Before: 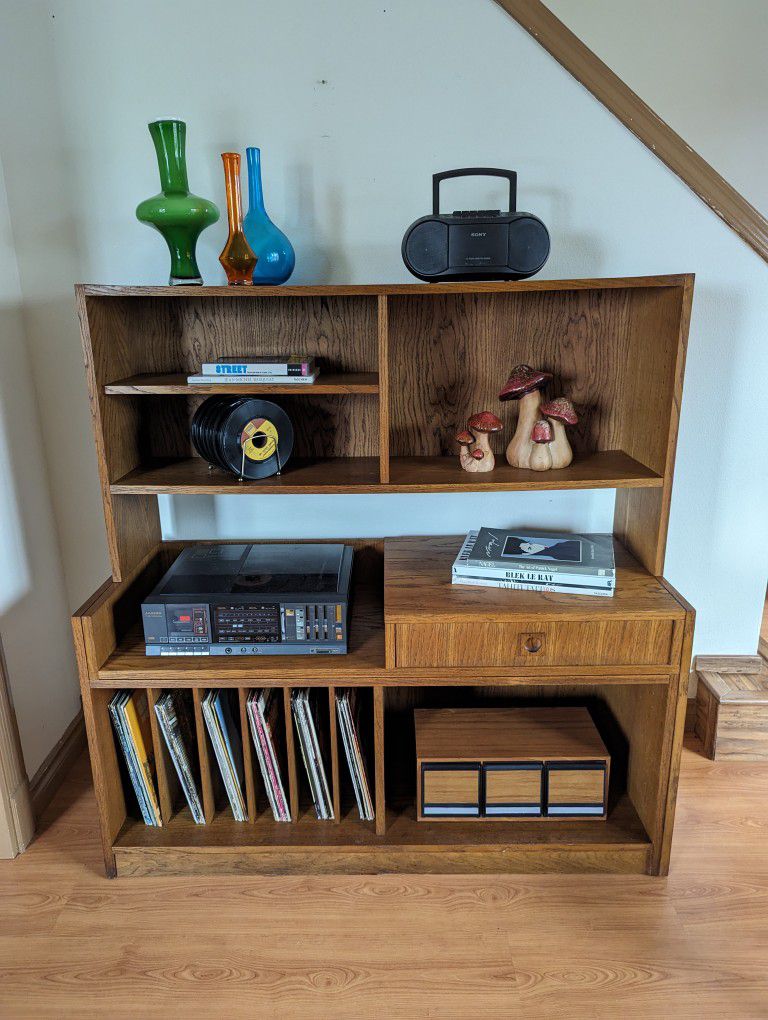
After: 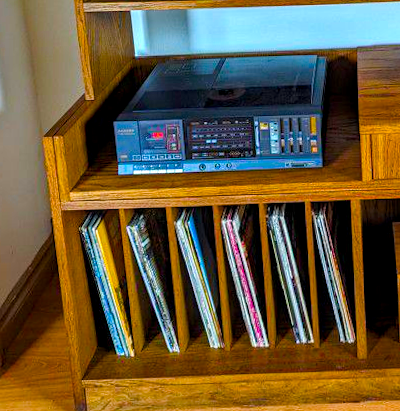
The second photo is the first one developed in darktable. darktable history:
crop: top 44.483%, right 43.593%, bottom 12.892%
levels: levels [0, 0.498, 1]
white balance: emerald 1
local contrast: on, module defaults
color balance rgb: linear chroma grading › shadows 10%, linear chroma grading › highlights 10%, linear chroma grading › global chroma 15%, linear chroma grading › mid-tones 15%, perceptual saturation grading › global saturation 40%, perceptual saturation grading › highlights -25%, perceptual saturation grading › mid-tones 35%, perceptual saturation grading › shadows 35%, perceptual brilliance grading › global brilliance 11.29%, global vibrance 11.29%
rotate and perspective: rotation -1.68°, lens shift (vertical) -0.146, crop left 0.049, crop right 0.912, crop top 0.032, crop bottom 0.96
